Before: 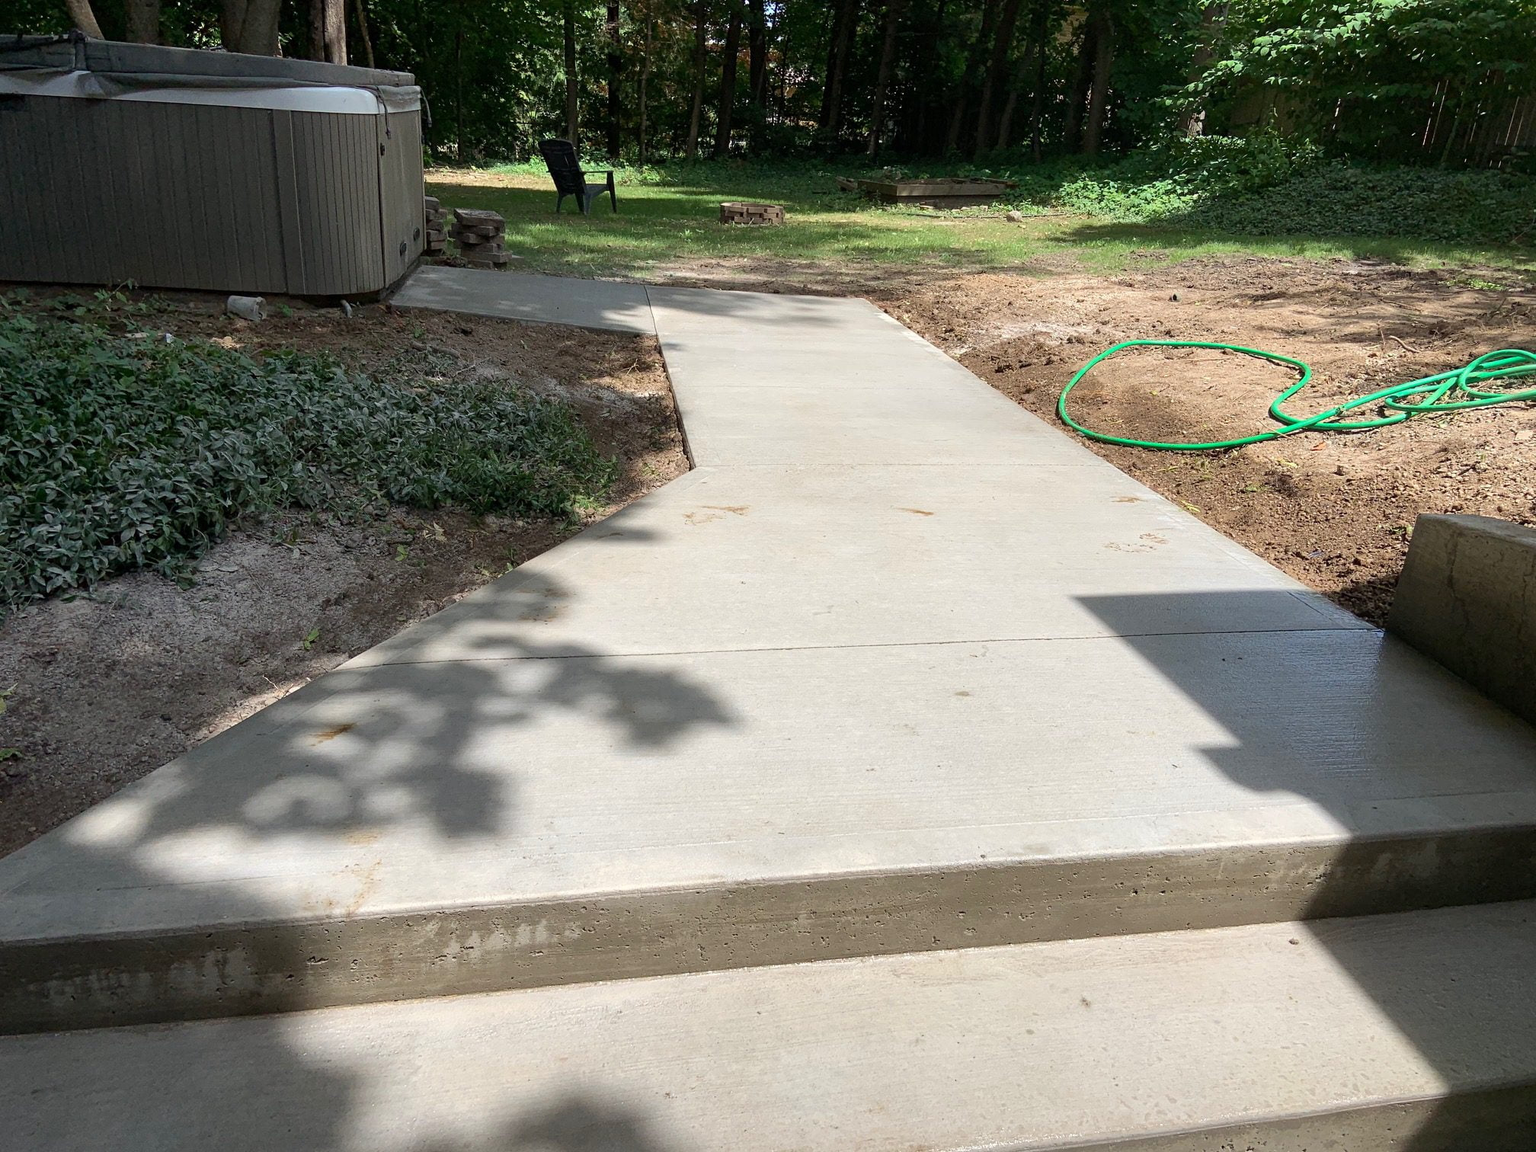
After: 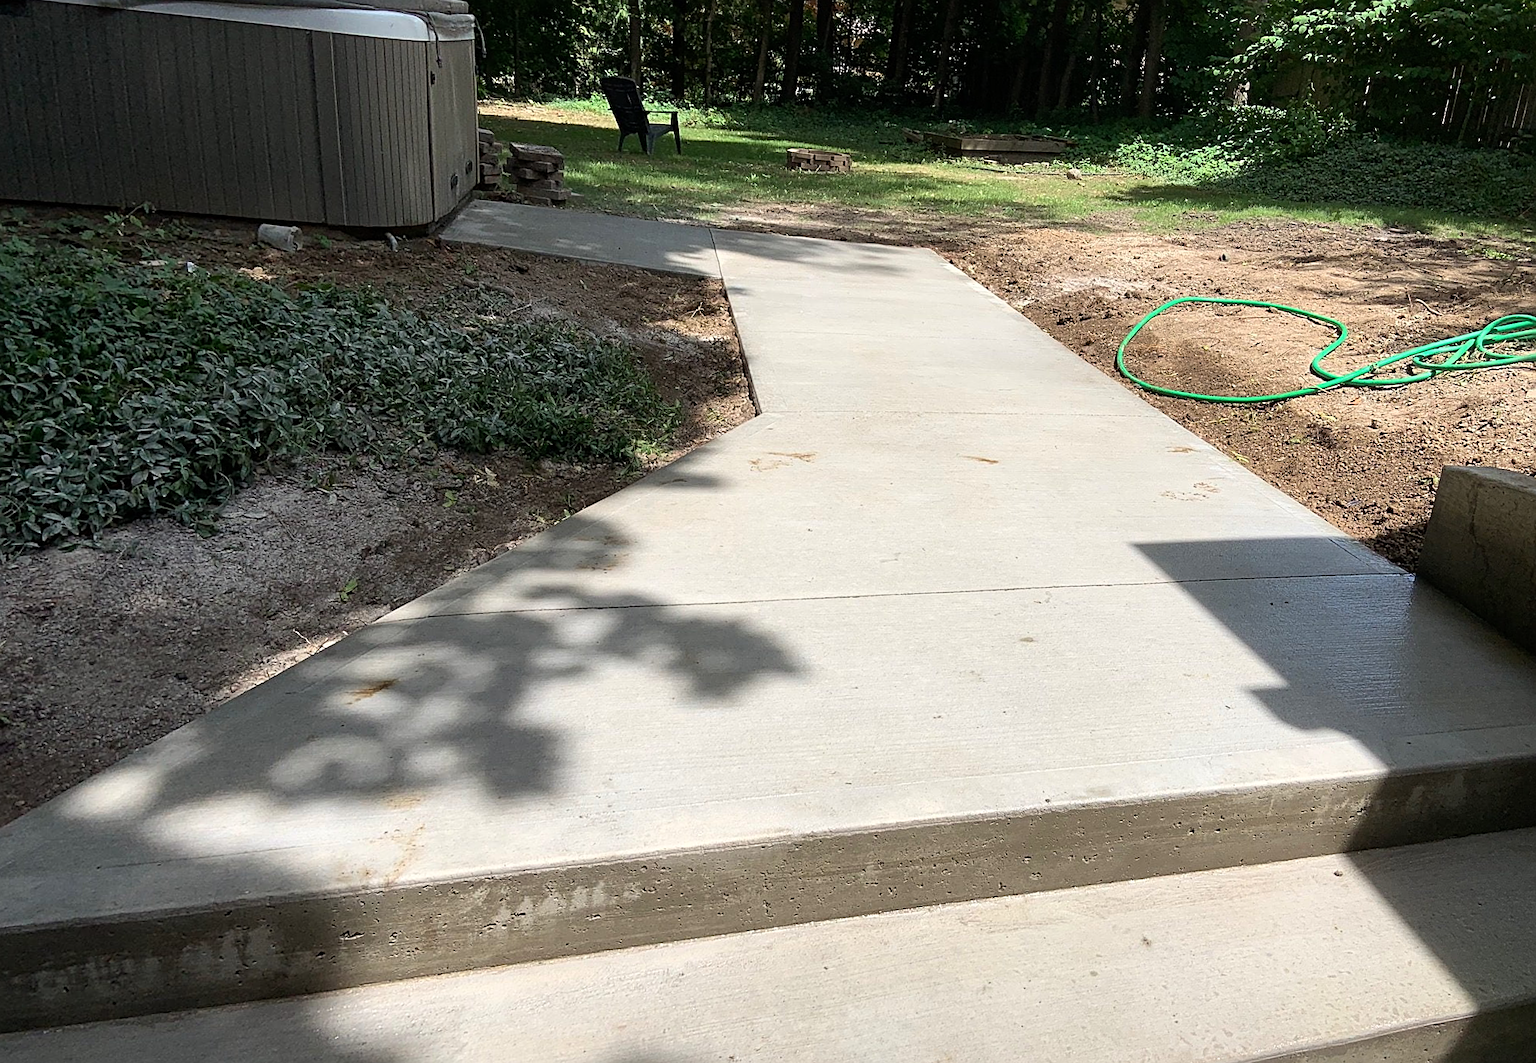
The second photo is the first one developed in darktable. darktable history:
rotate and perspective: rotation -0.013°, lens shift (vertical) -0.027, lens shift (horizontal) 0.178, crop left 0.016, crop right 0.989, crop top 0.082, crop bottom 0.918
sharpen: on, module defaults
rgb curve: curves: ch0 [(0, 0) (0.078, 0.051) (0.929, 0.956) (1, 1)], compensate middle gray true
